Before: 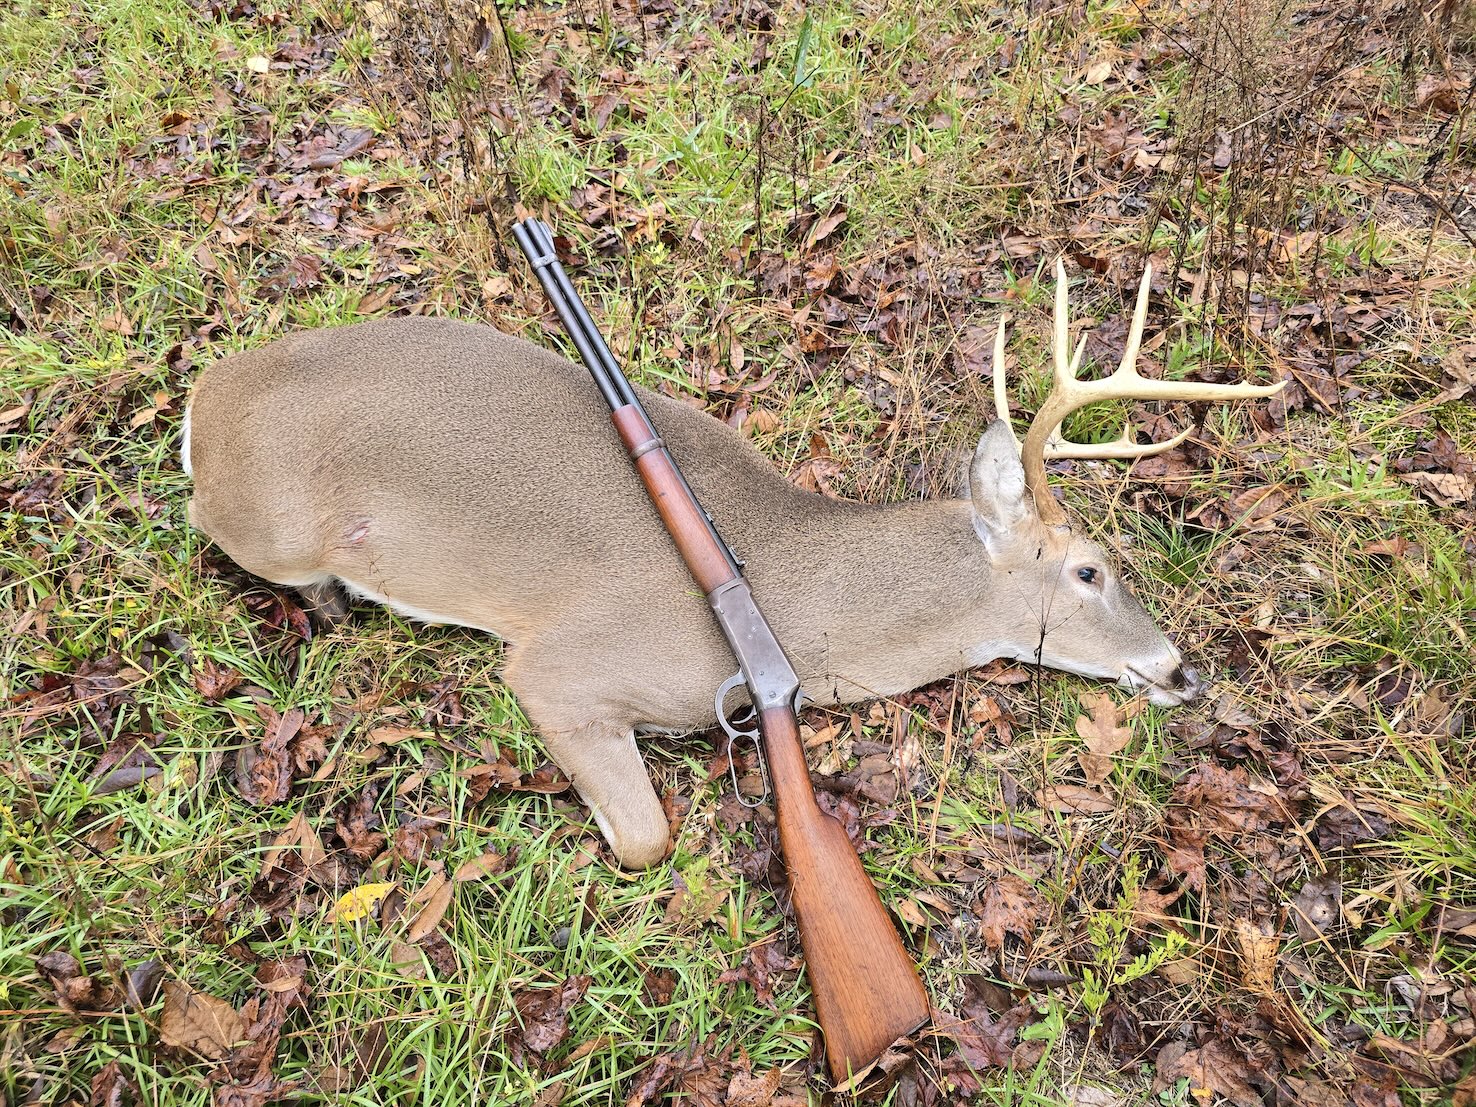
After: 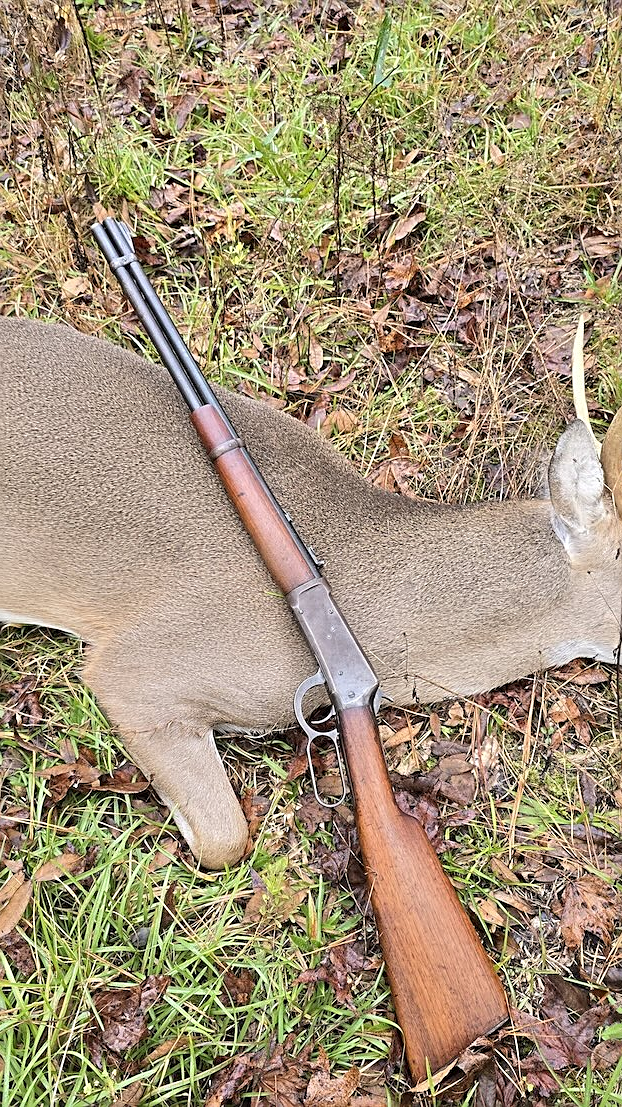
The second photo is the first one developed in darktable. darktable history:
crop: left 28.583%, right 29.231%
sharpen: on, module defaults
